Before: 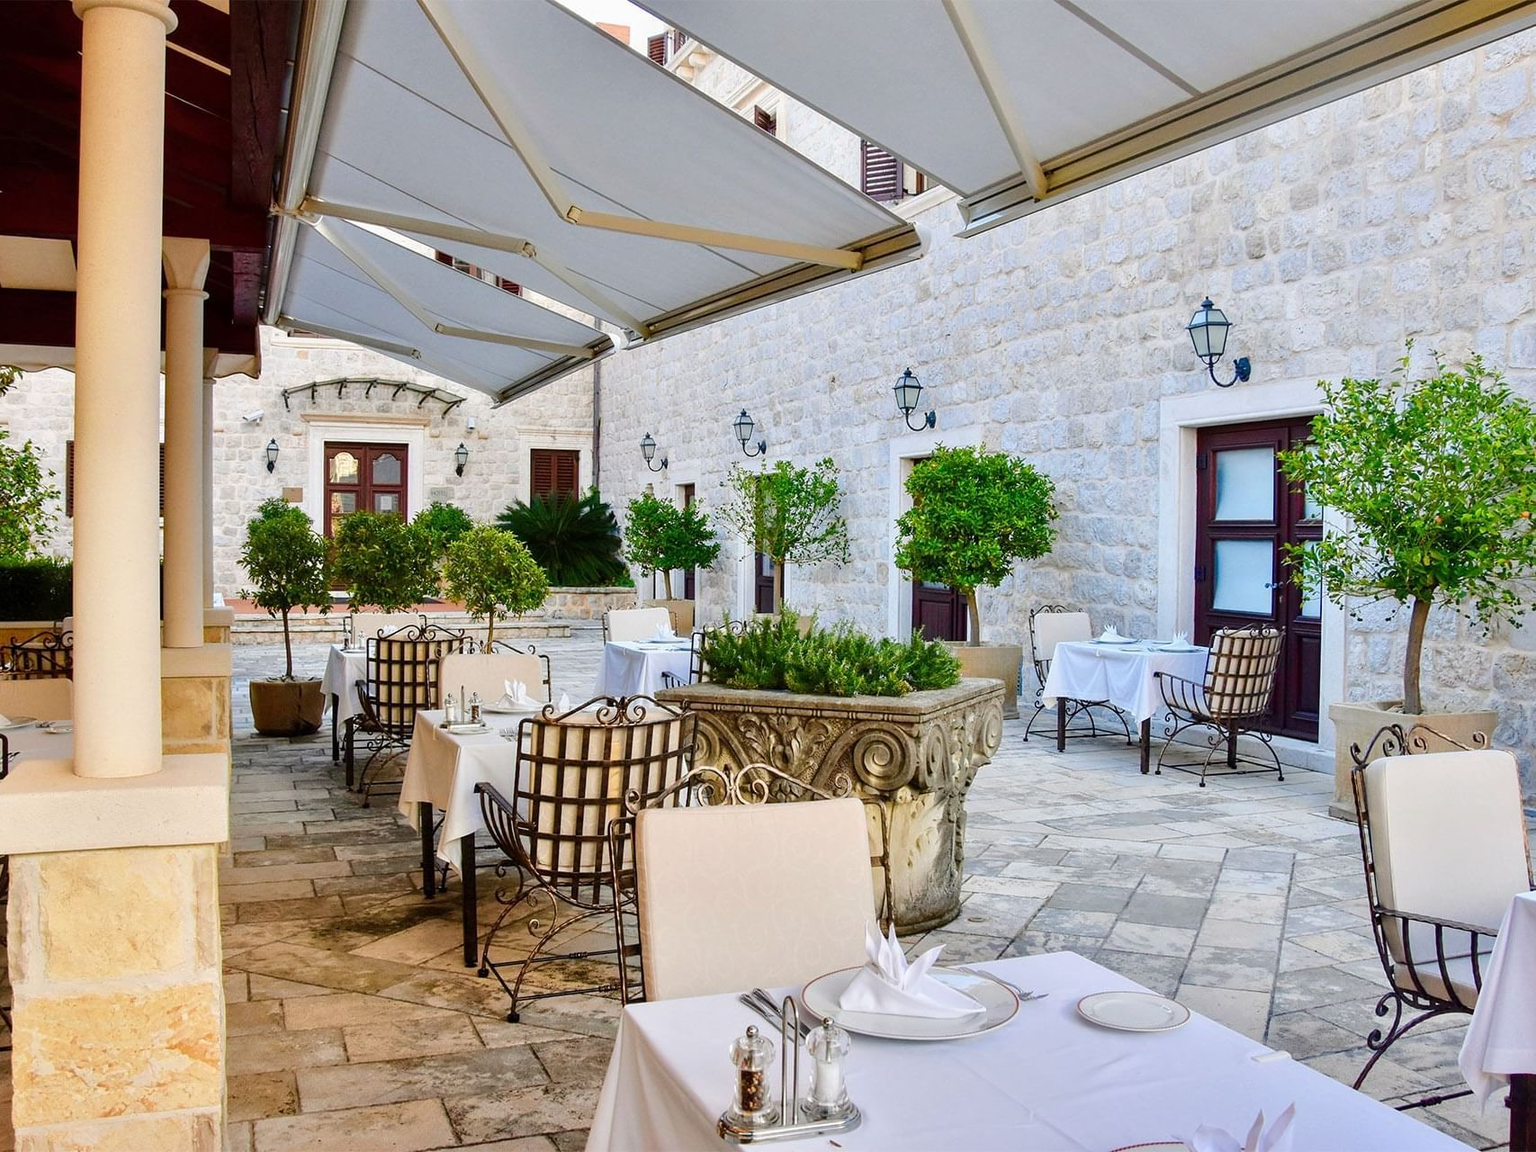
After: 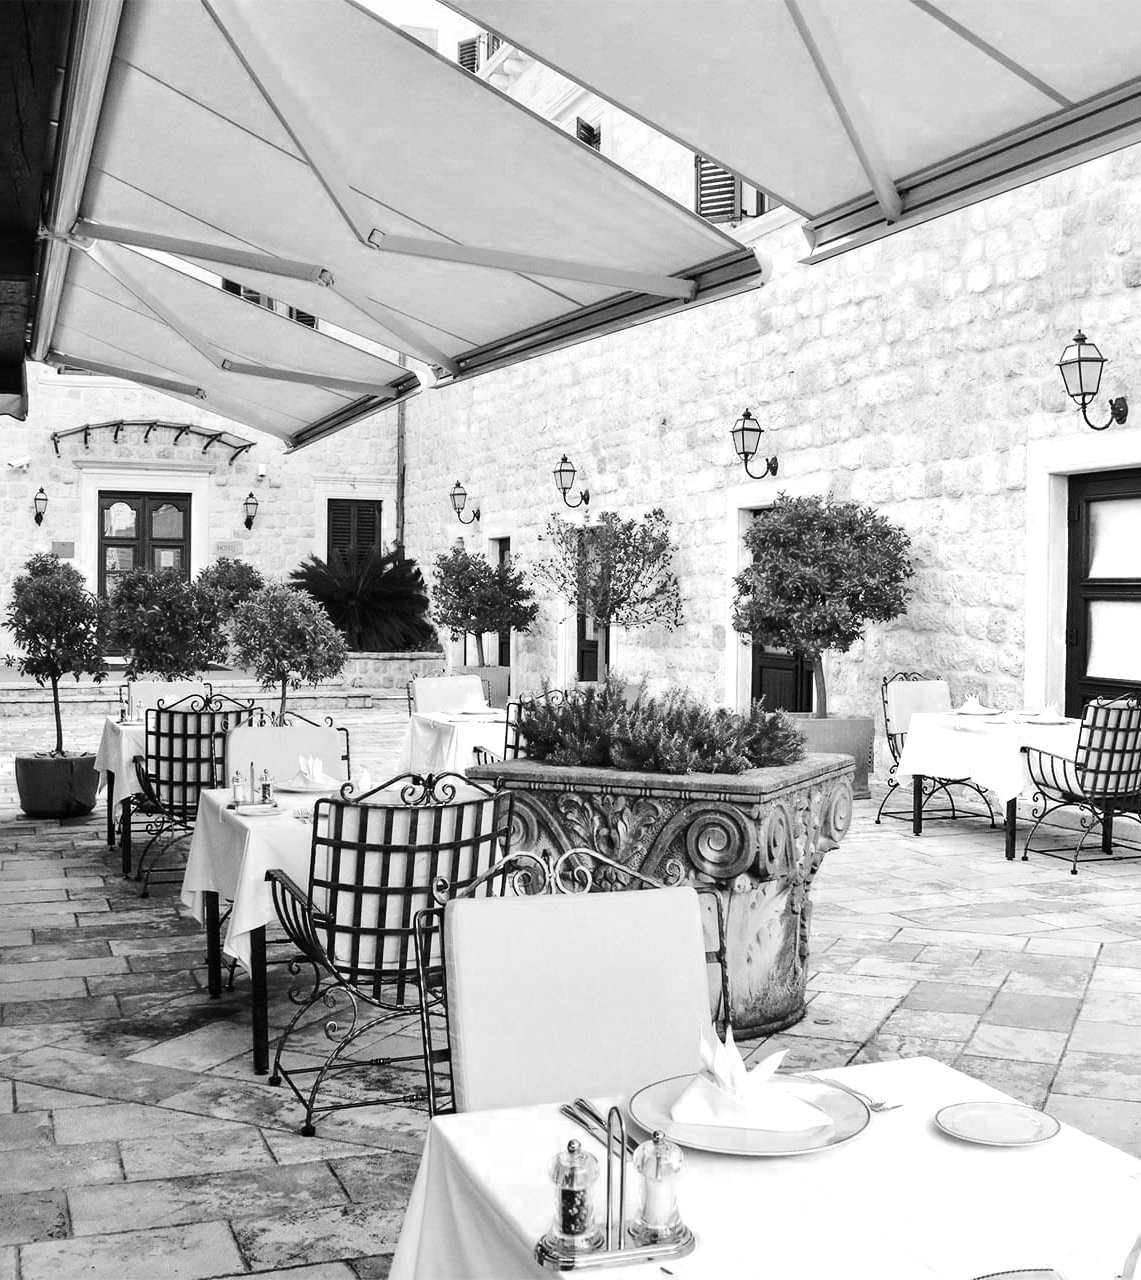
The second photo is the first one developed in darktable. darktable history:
color zones: curves: ch0 [(0, 0.613) (0.01, 0.613) (0.245, 0.448) (0.498, 0.529) (0.642, 0.665) (0.879, 0.777) (0.99, 0.613)]; ch1 [(0, 0) (0.143, 0) (0.286, 0) (0.429, 0) (0.571, 0) (0.714, 0) (0.857, 0)]
crop: left 15.366%, right 17.747%
contrast brightness saturation: contrast 0.237, brightness 0.088
